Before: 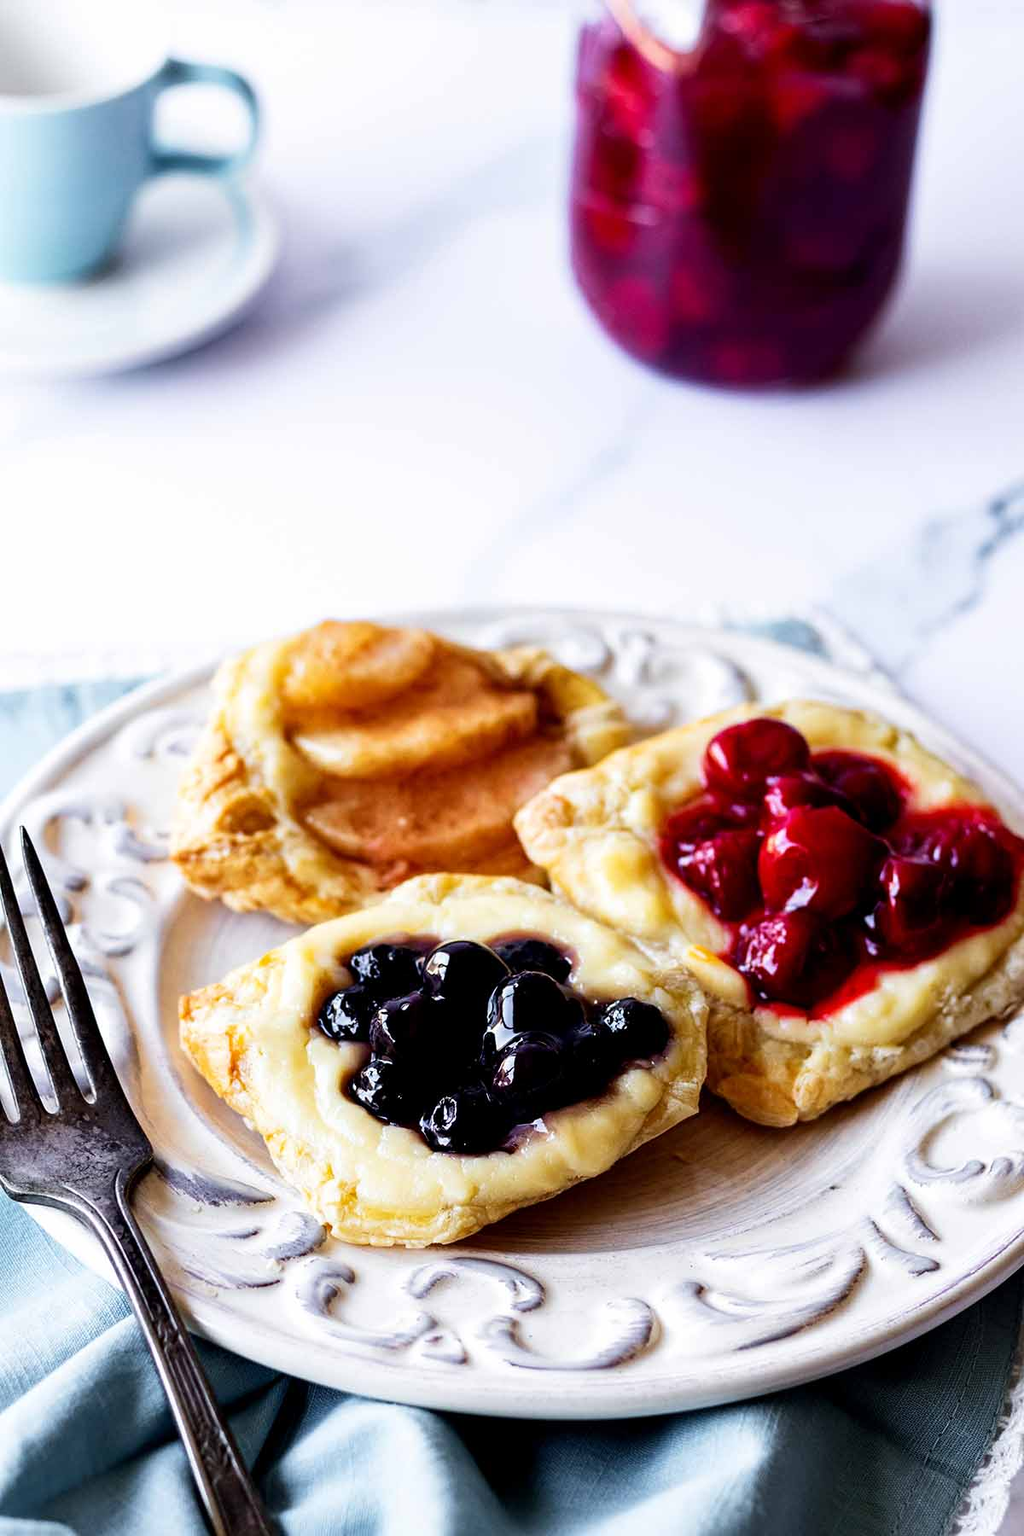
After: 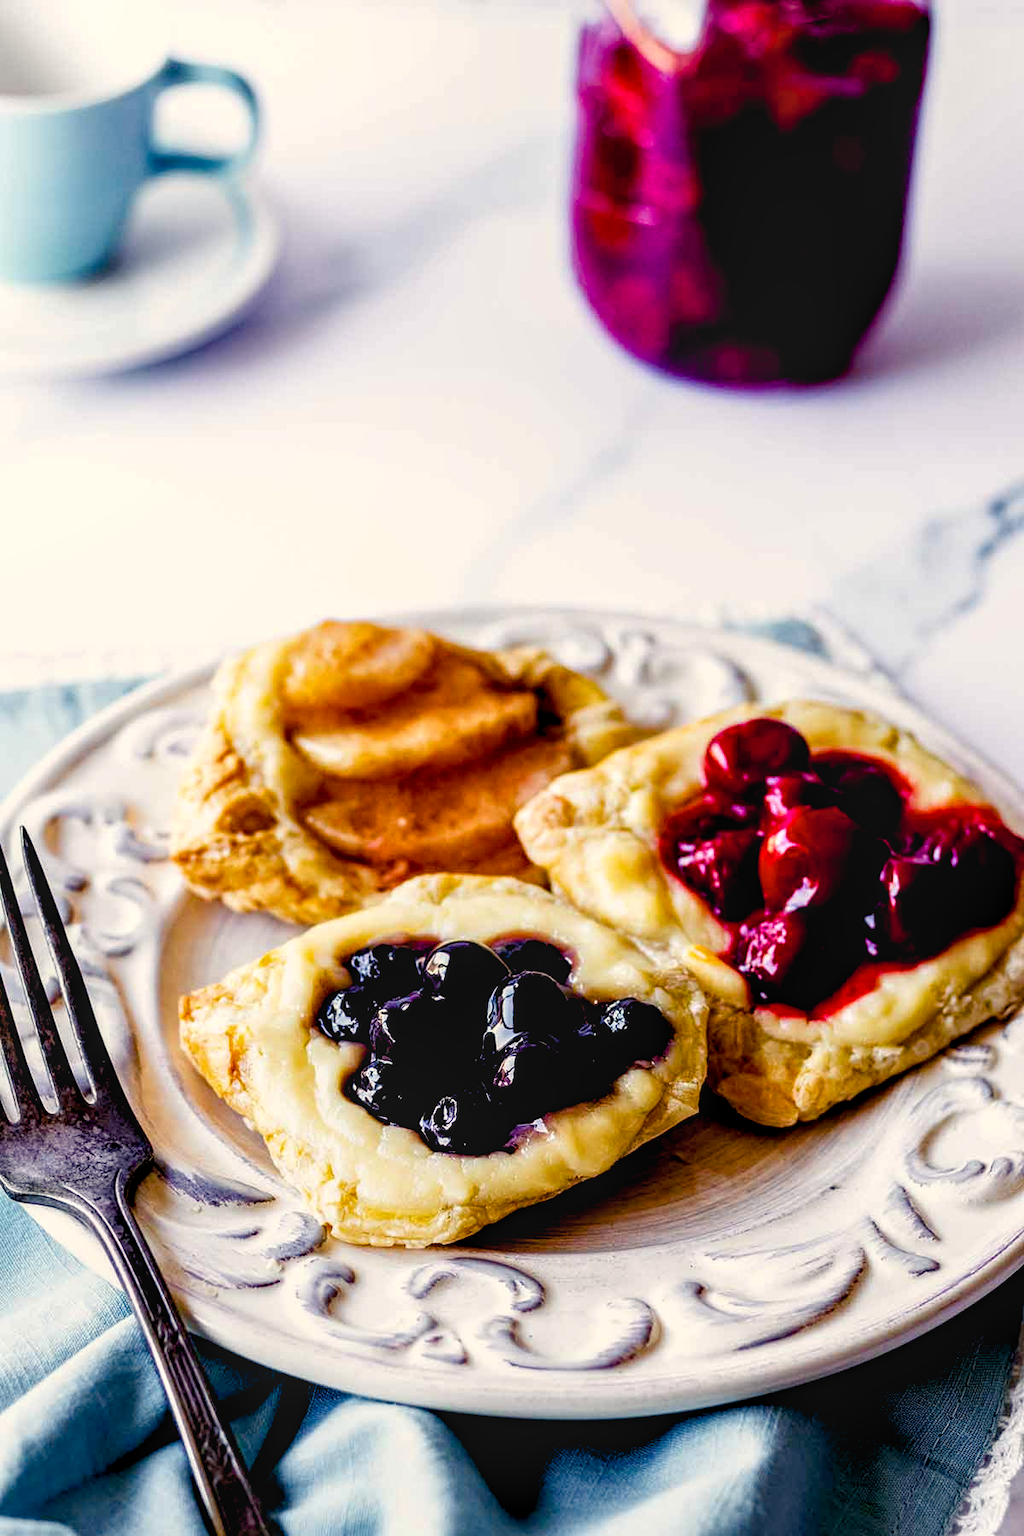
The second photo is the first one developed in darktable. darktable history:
local contrast: on, module defaults
color balance rgb: shadows lift › chroma 3%, shadows lift › hue 280.8°, power › hue 330°, highlights gain › chroma 3%, highlights gain › hue 75.6°, global offset › luminance -1%, perceptual saturation grading › global saturation 20%, perceptual saturation grading › highlights -25%, perceptual saturation grading › shadows 50%, global vibrance 20%
